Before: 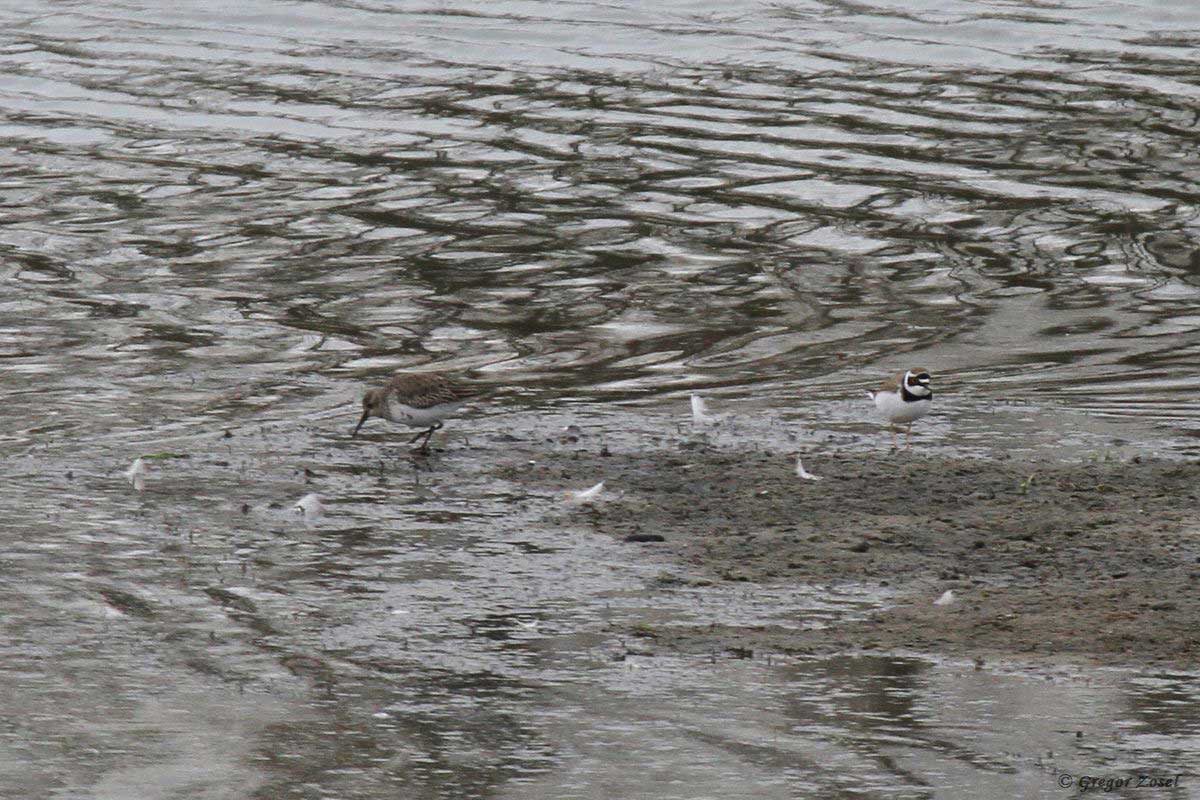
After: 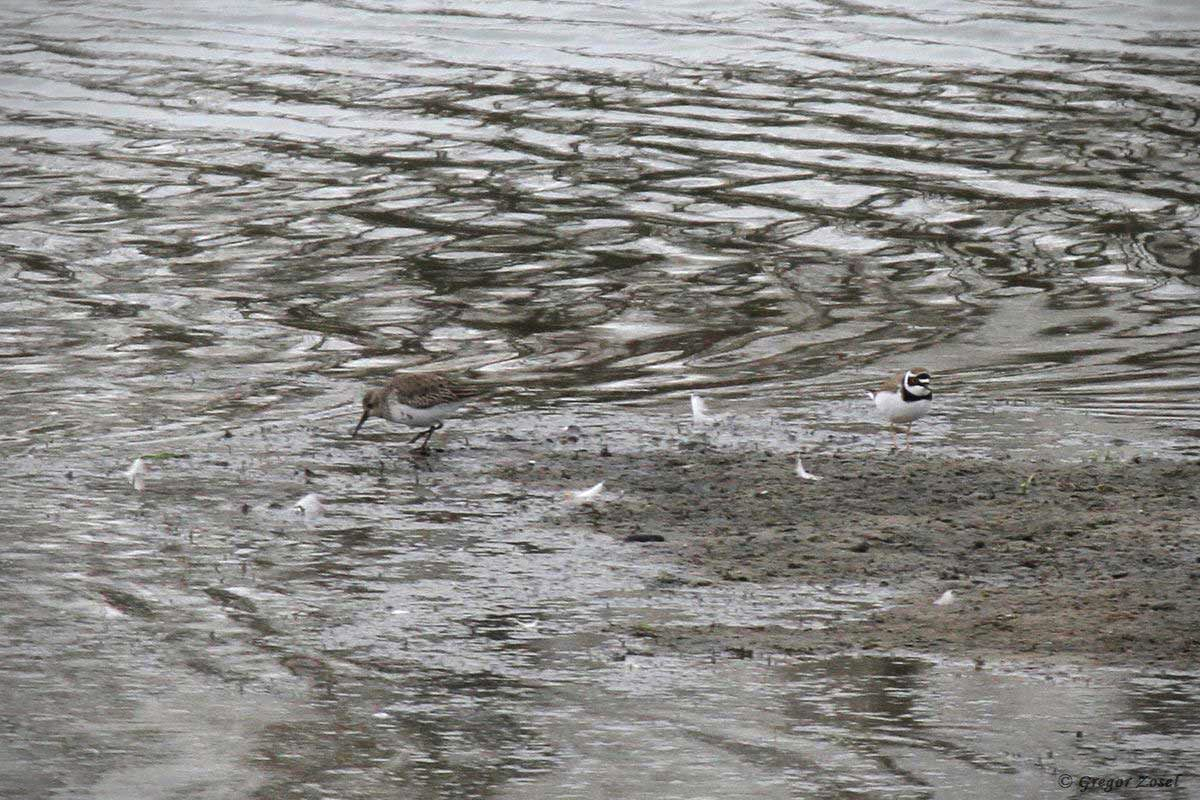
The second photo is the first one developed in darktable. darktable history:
tone equalizer: -8 EV -0.404 EV, -7 EV -0.426 EV, -6 EV -0.365 EV, -5 EV -0.198 EV, -3 EV 0.239 EV, -2 EV 0.347 EV, -1 EV 0.366 EV, +0 EV 0.428 EV
vignetting: fall-off start 89.35%, fall-off radius 42.94%, width/height ratio 1.153, unbound false
local contrast: mode bilateral grid, contrast 16, coarseness 37, detail 104%, midtone range 0.2
